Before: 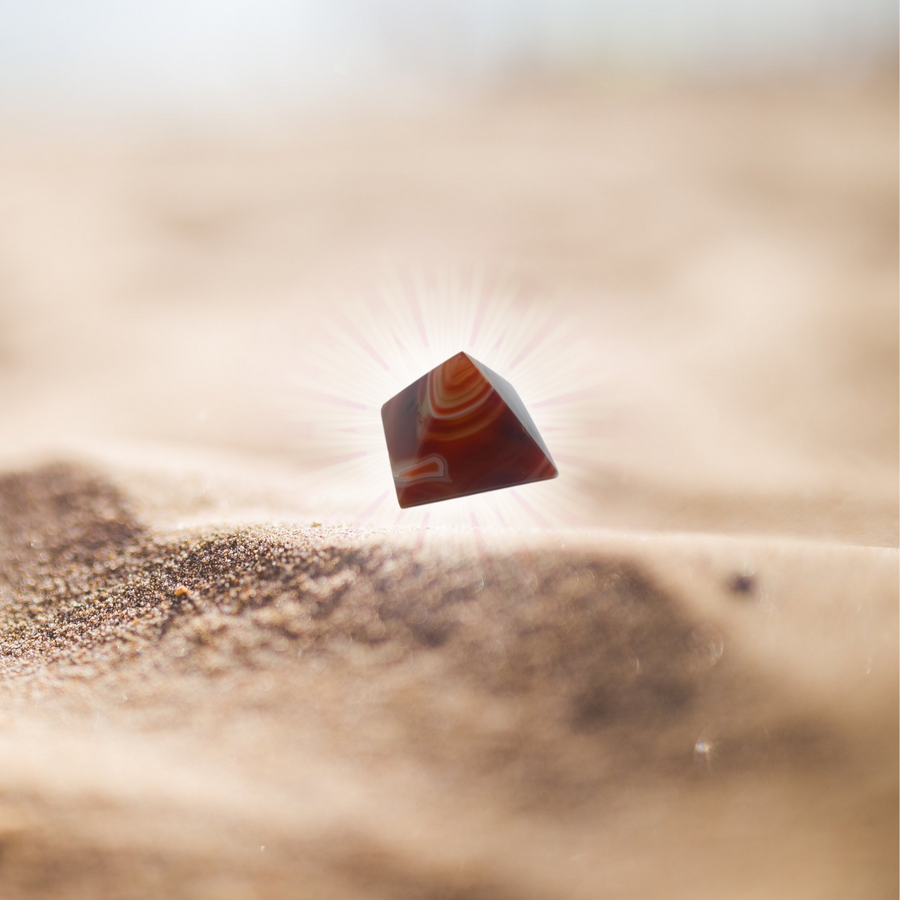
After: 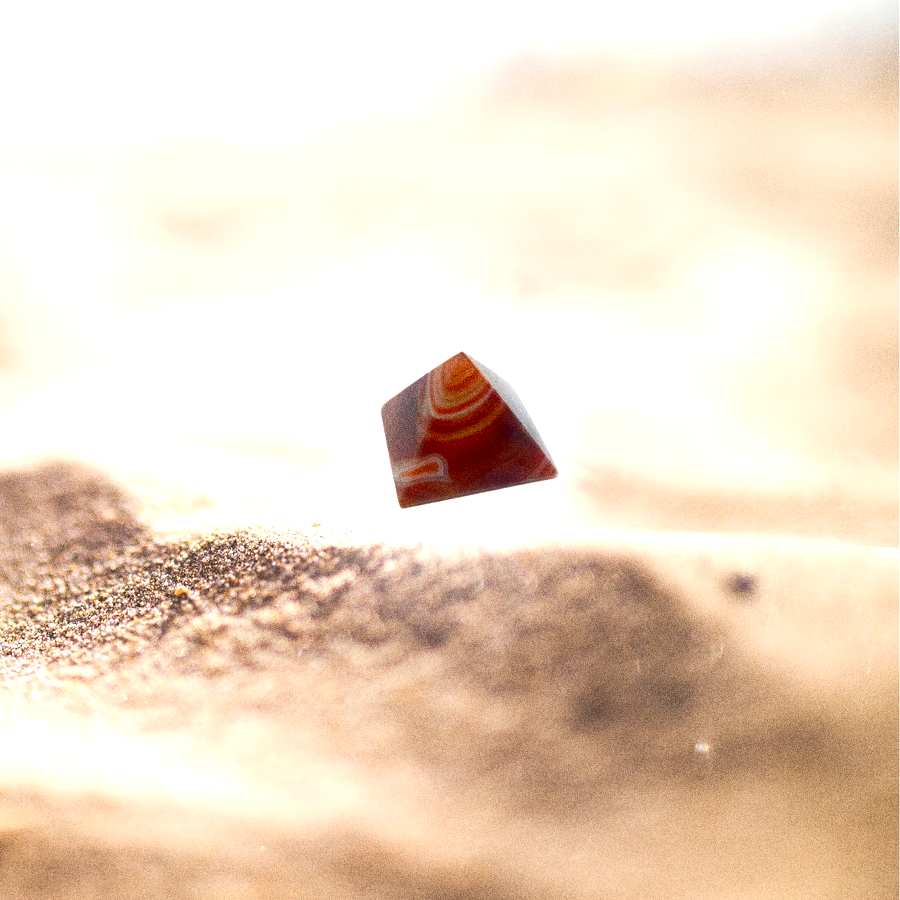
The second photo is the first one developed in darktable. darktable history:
grain: strength 49.07%
exposure: black level correction 0.012, exposure 0.7 EV, compensate exposure bias true, compensate highlight preservation false
